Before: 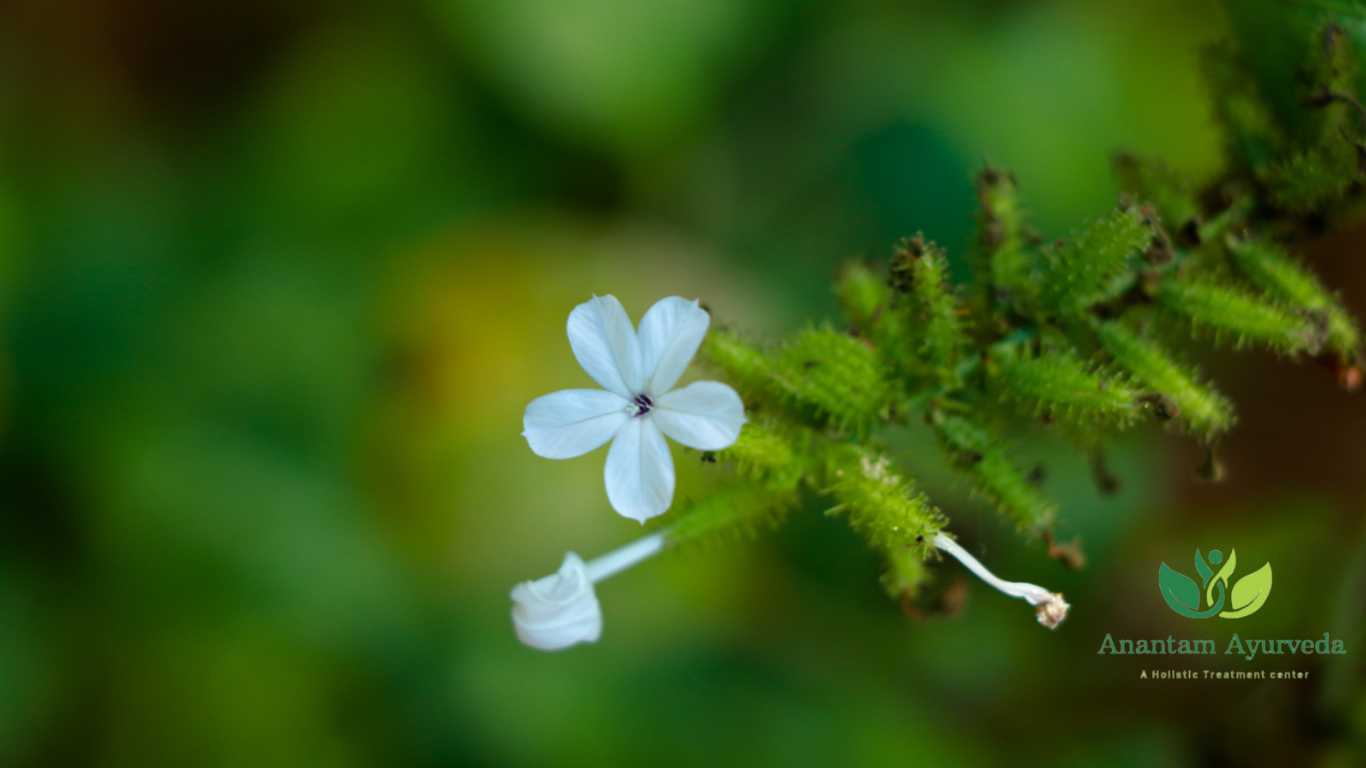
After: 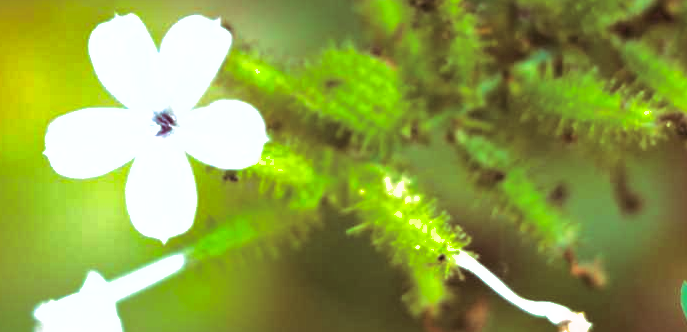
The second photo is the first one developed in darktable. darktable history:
exposure: black level correction 0, exposure 1.5 EV, compensate exposure bias true, compensate highlight preservation false
crop: left 35.03%, top 36.625%, right 14.663%, bottom 20.057%
split-toning: highlights › hue 298.8°, highlights › saturation 0.73, compress 41.76%
shadows and highlights: on, module defaults
